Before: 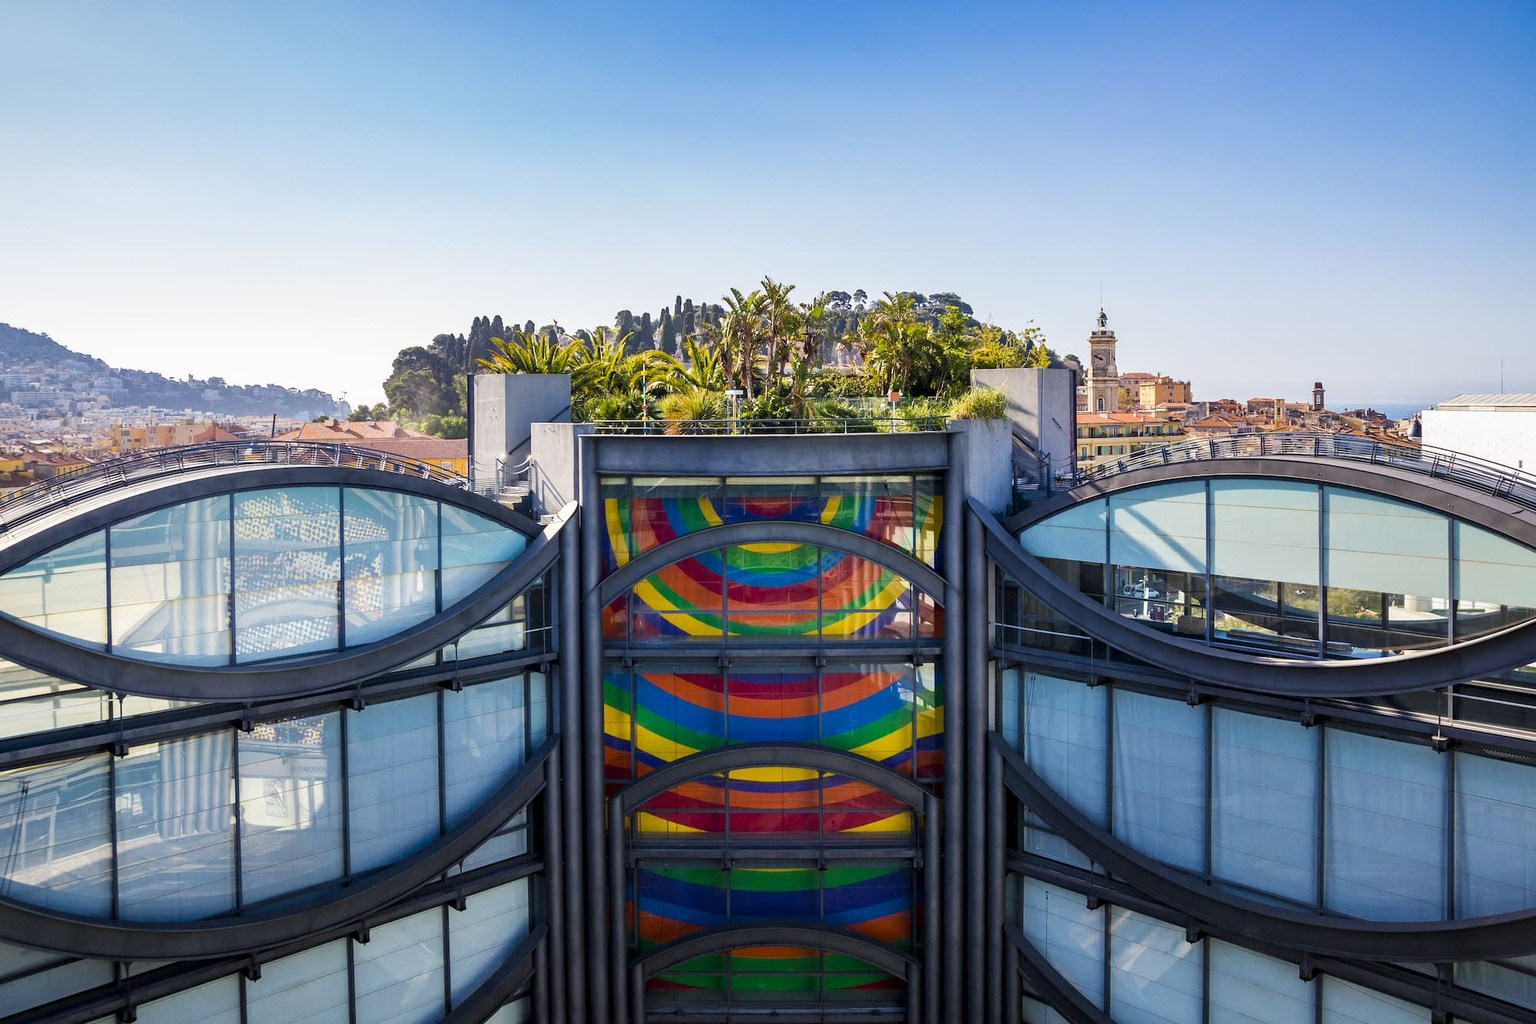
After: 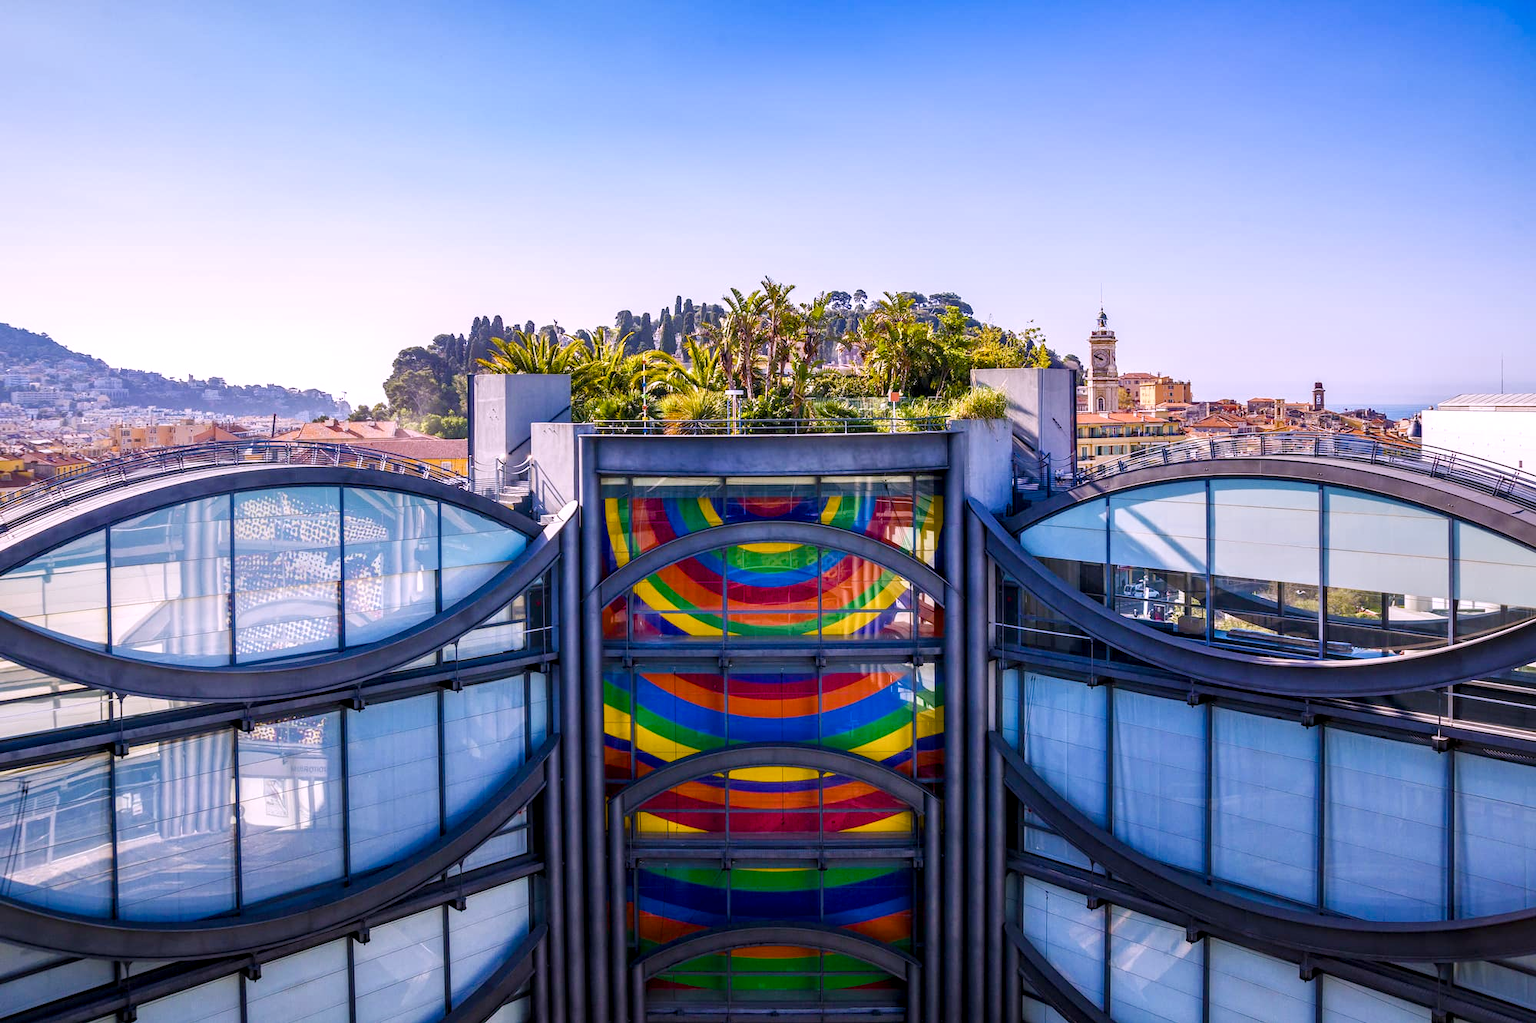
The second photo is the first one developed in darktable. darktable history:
local contrast: on, module defaults
color balance rgb: perceptual saturation grading › global saturation 20%, perceptual saturation grading › highlights -25%, perceptual saturation grading › shadows 50%
white balance: red 1.066, blue 1.119
